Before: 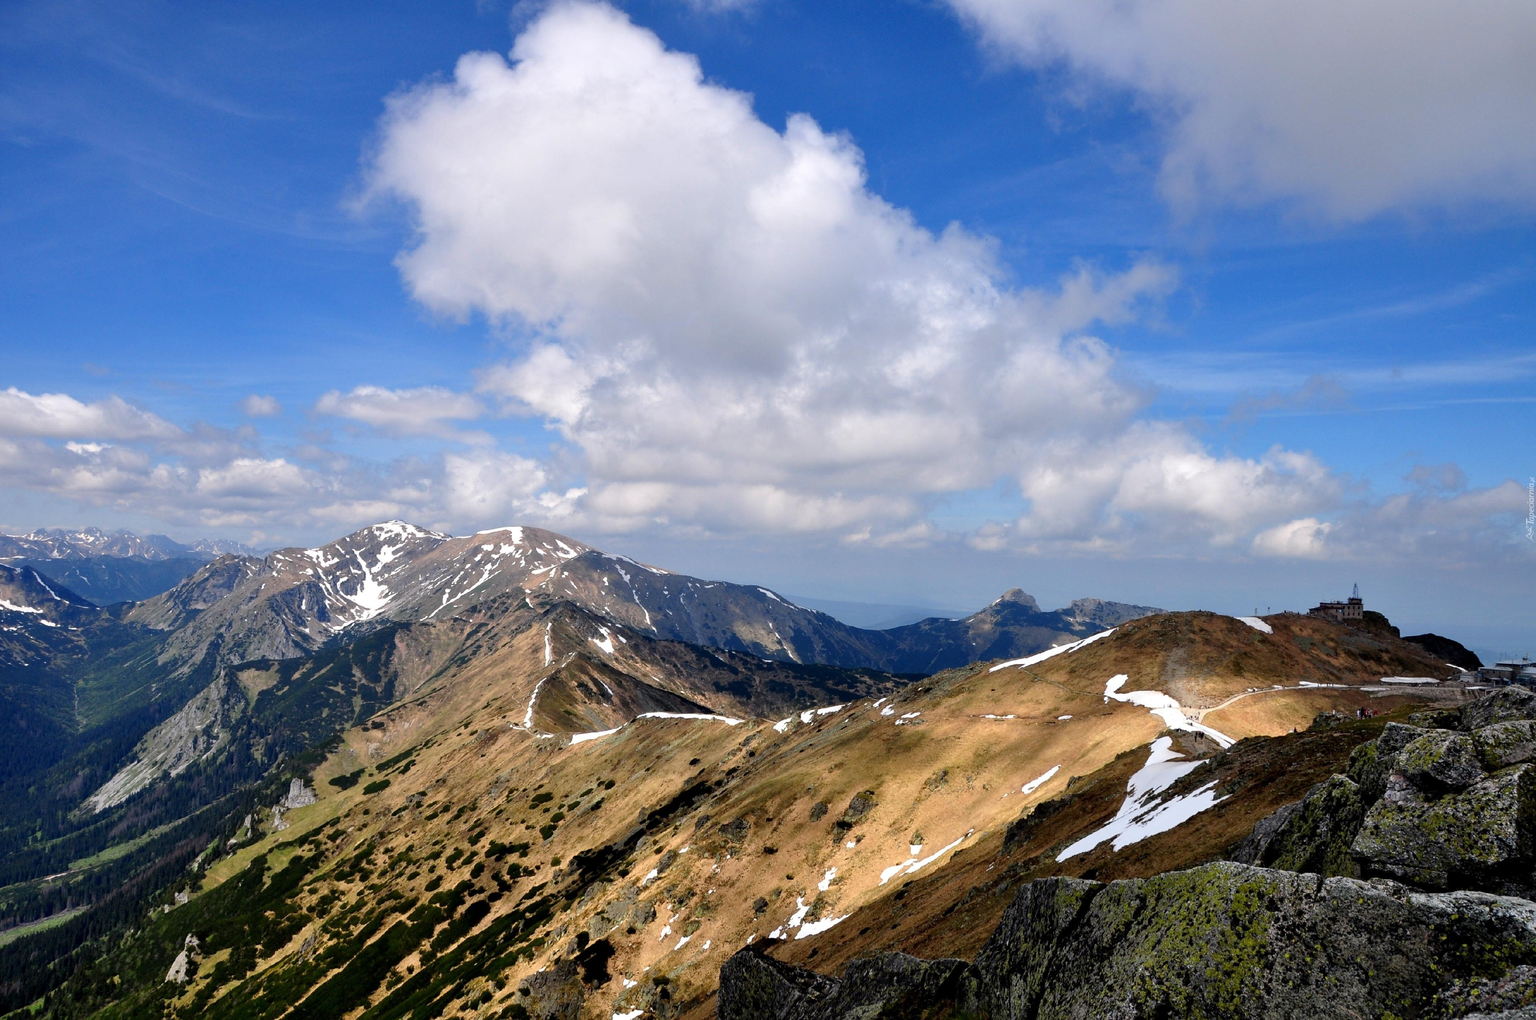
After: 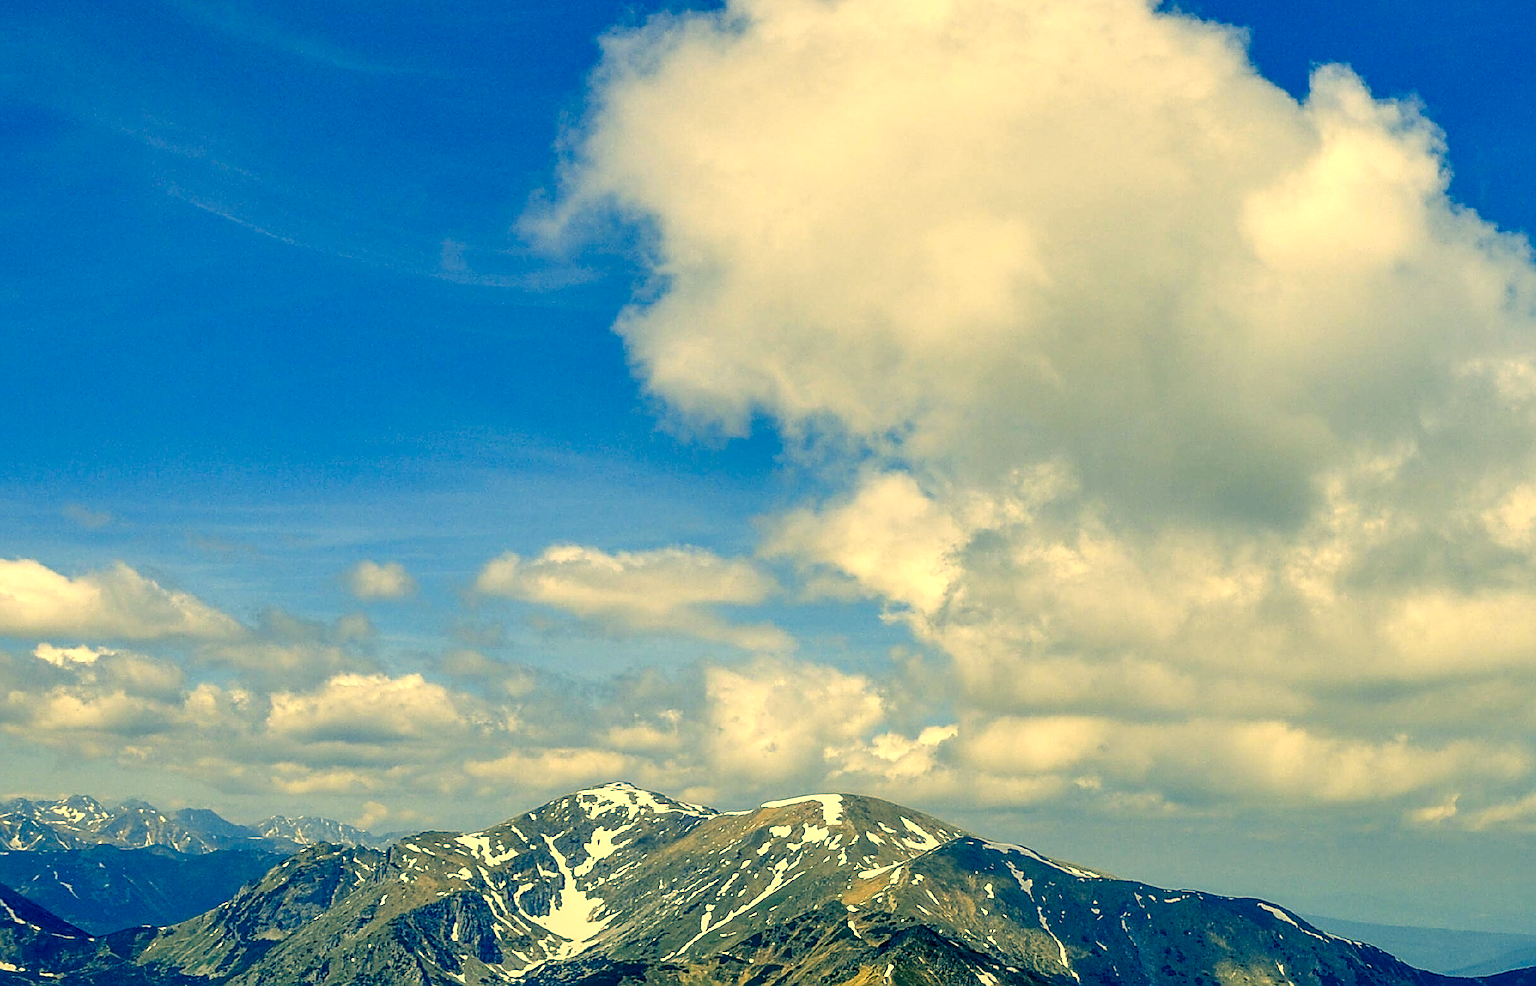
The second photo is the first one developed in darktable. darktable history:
color balance rgb: shadows lift › luminance -21.386%, shadows lift › chroma 8.768%, shadows lift › hue 282.12°, highlights gain › chroma 3.019%, highlights gain › hue 75.9°, perceptual saturation grading › global saturation 30.327%
local contrast: highlights 27%, detail 150%
crop and rotate: left 3.03%, top 7.656%, right 40.429%, bottom 37.629%
sharpen: amount 0.91
color correction: highlights a* 2.11, highlights b* 34.66, shadows a* -37.1, shadows b* -5.8
